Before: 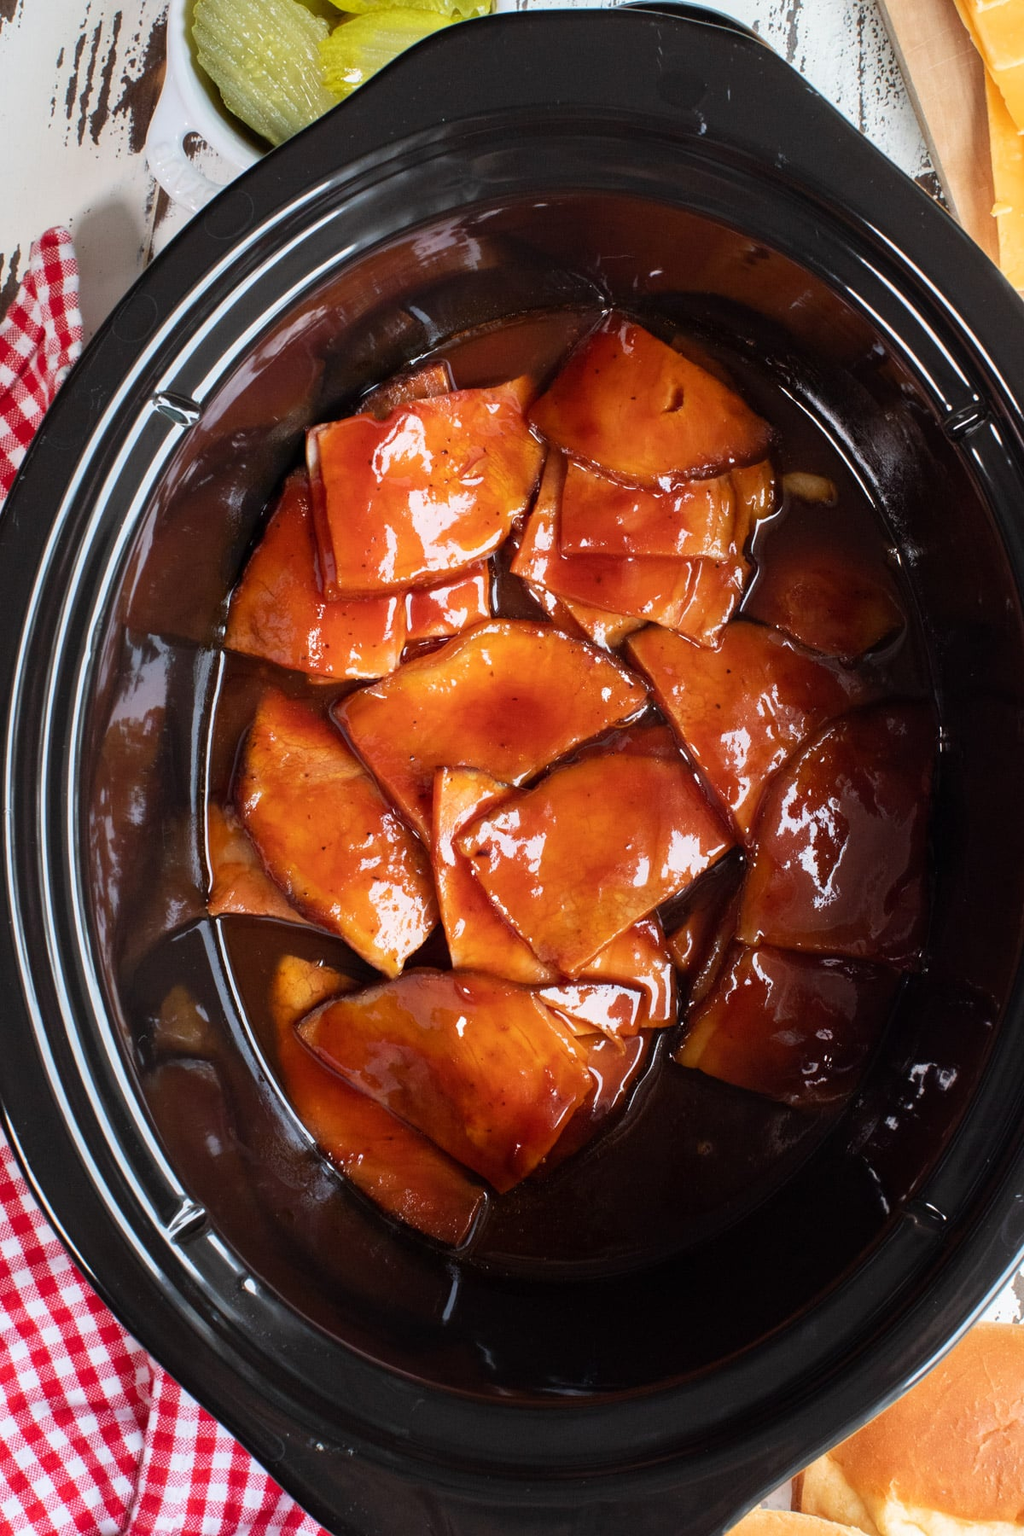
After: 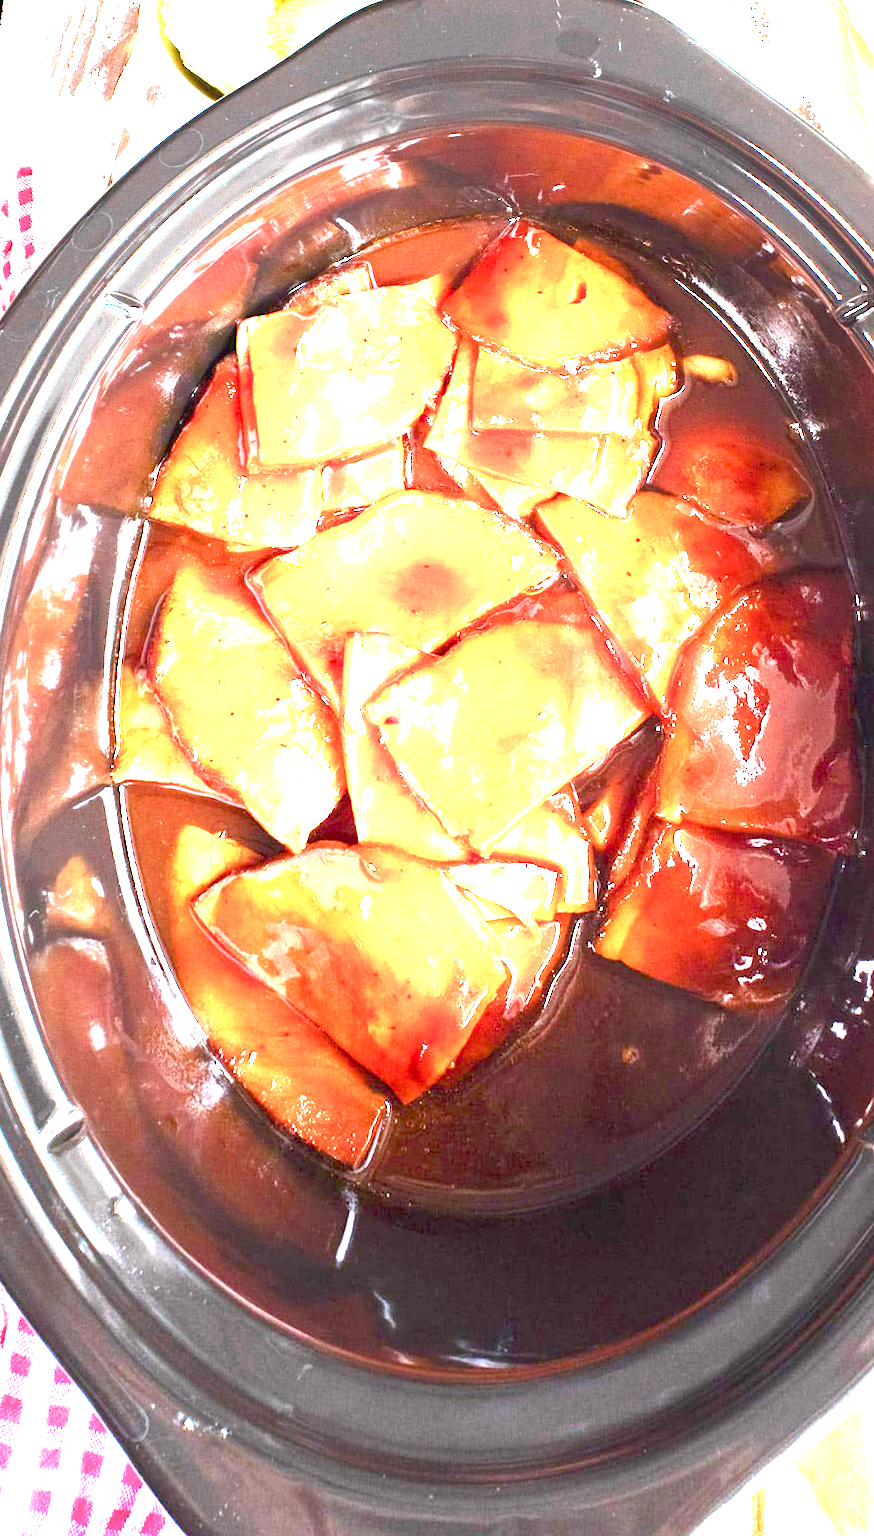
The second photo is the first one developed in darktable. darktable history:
rotate and perspective: rotation 0.72°, lens shift (vertical) -0.352, lens shift (horizontal) -0.051, crop left 0.152, crop right 0.859, crop top 0.019, crop bottom 0.964
color balance rgb: perceptual saturation grading › global saturation 20%, perceptual saturation grading › highlights -25%, perceptual saturation grading › shadows 25%
exposure: black level correction 0, exposure 4 EV, compensate exposure bias true, compensate highlight preservation false
